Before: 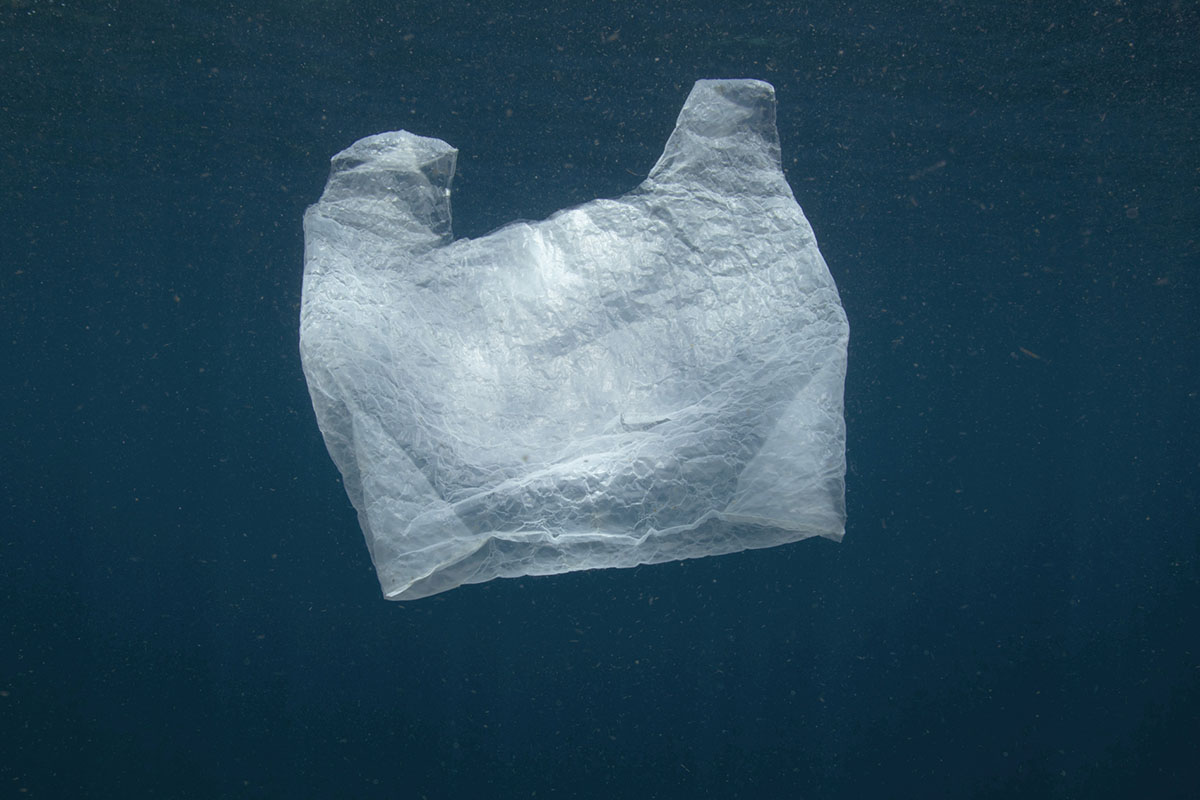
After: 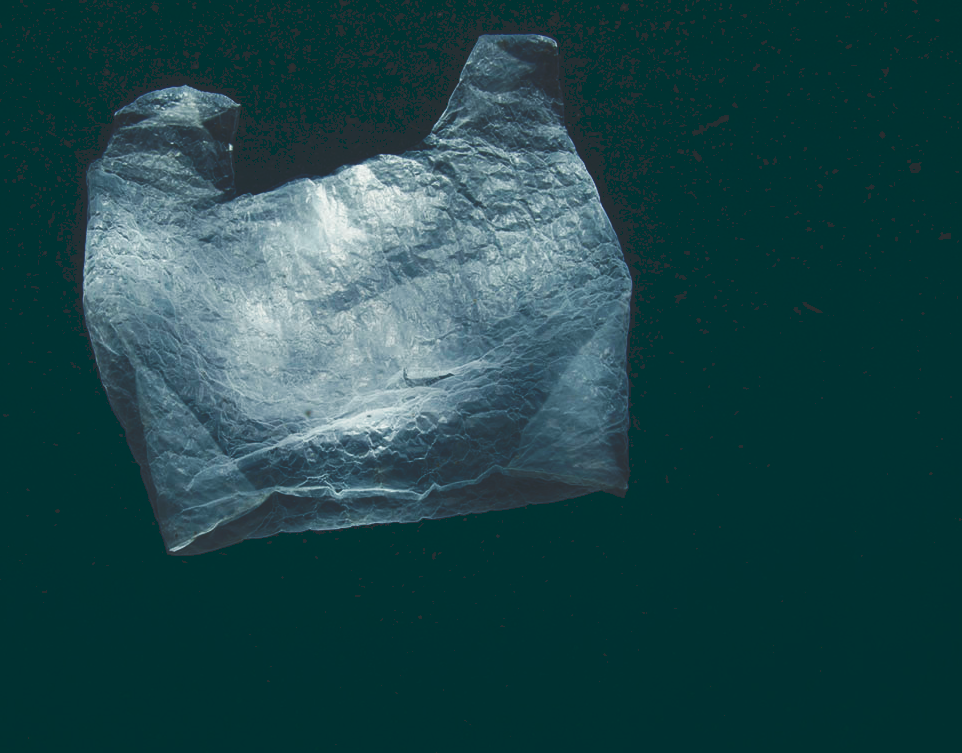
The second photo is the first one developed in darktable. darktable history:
crop and rotate: left 18.102%, top 5.755%, right 1.701%
contrast brightness saturation: brightness -0.517
color correction: highlights b* 2.96
tone curve: curves: ch0 [(0, 0) (0.003, 0.169) (0.011, 0.173) (0.025, 0.177) (0.044, 0.184) (0.069, 0.191) (0.1, 0.199) (0.136, 0.206) (0.177, 0.221) (0.224, 0.248) (0.277, 0.284) (0.335, 0.344) (0.399, 0.413) (0.468, 0.497) (0.543, 0.594) (0.623, 0.691) (0.709, 0.779) (0.801, 0.868) (0.898, 0.931) (1, 1)], preserve colors none
